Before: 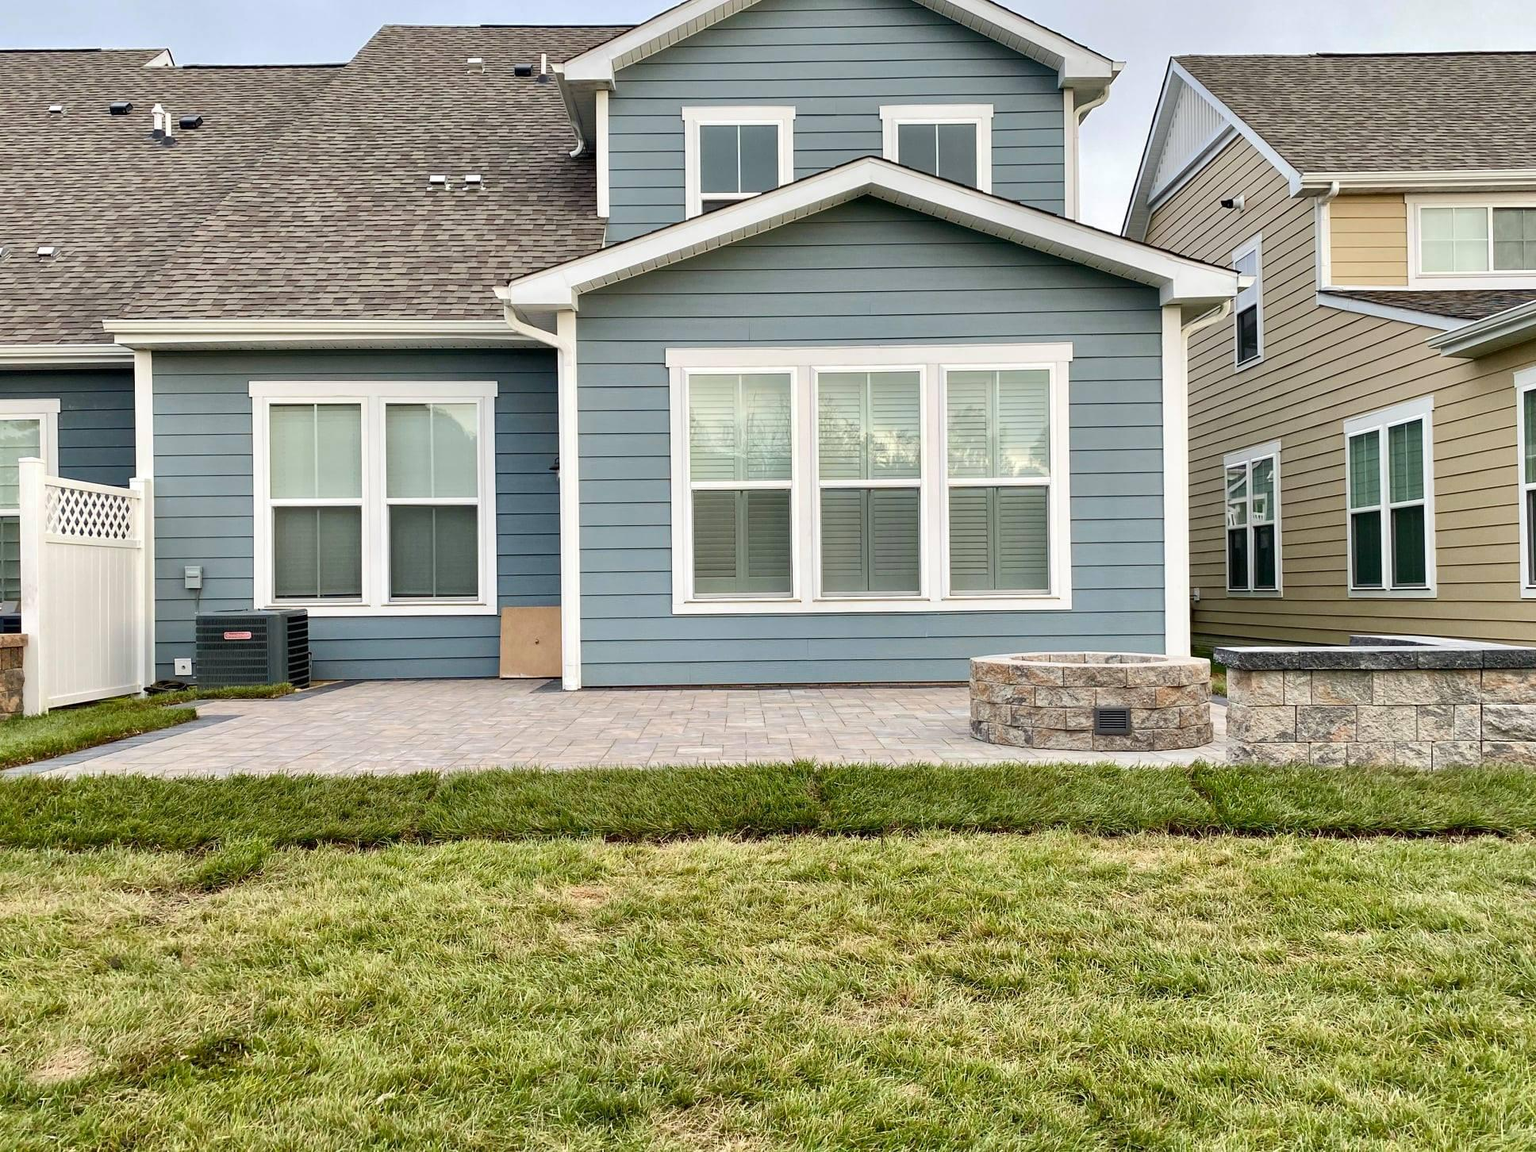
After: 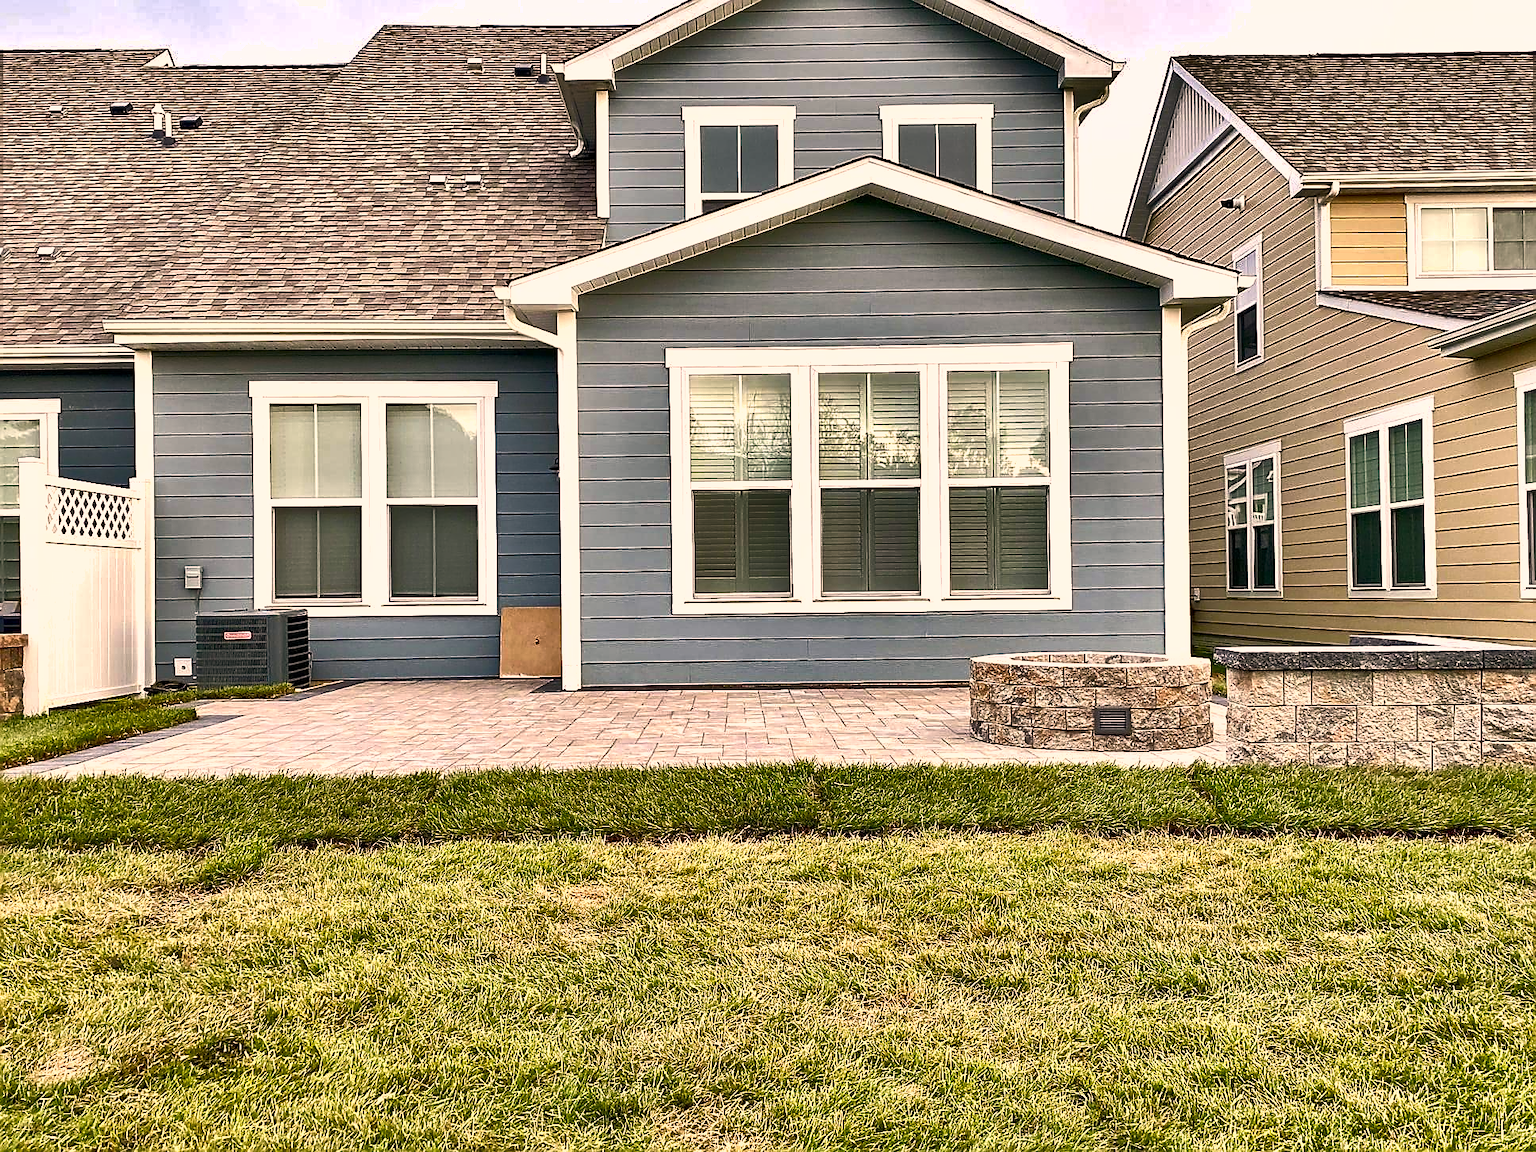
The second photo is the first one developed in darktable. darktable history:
sharpen: radius 1.369, amount 1.25, threshold 0.771
color correction: highlights a* 11.89, highlights b* 11.56
shadows and highlights: shadows 21.02, highlights -82.57, soften with gaussian
exposure: black level correction 0.001, exposure 0.499 EV, compensate highlight preservation false
